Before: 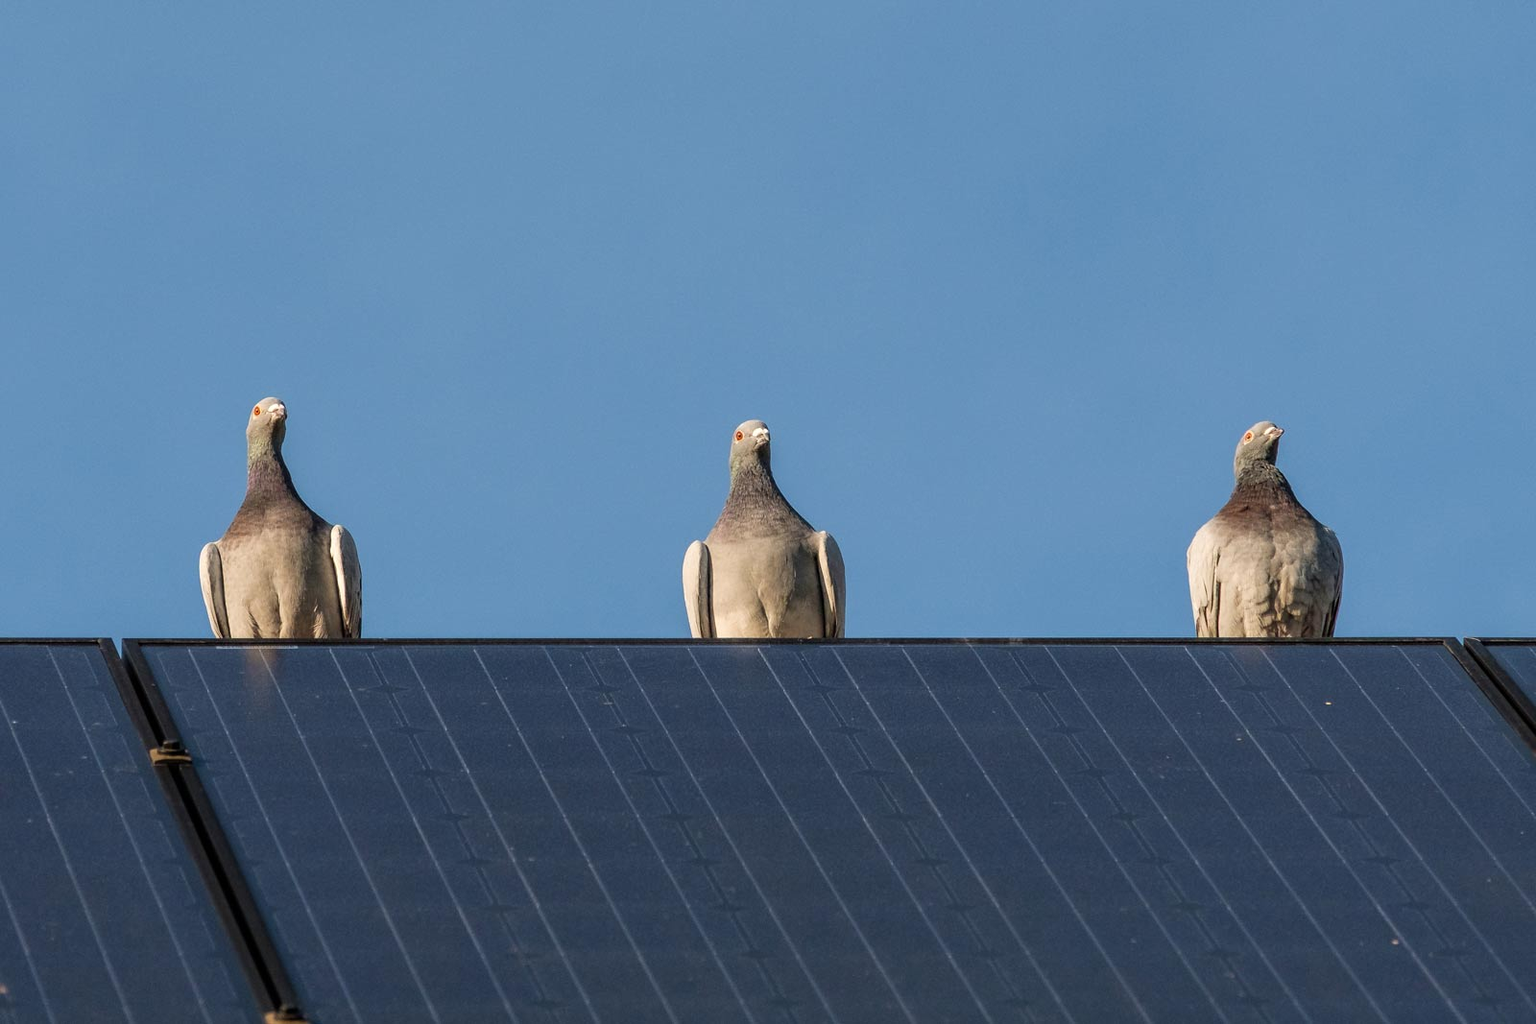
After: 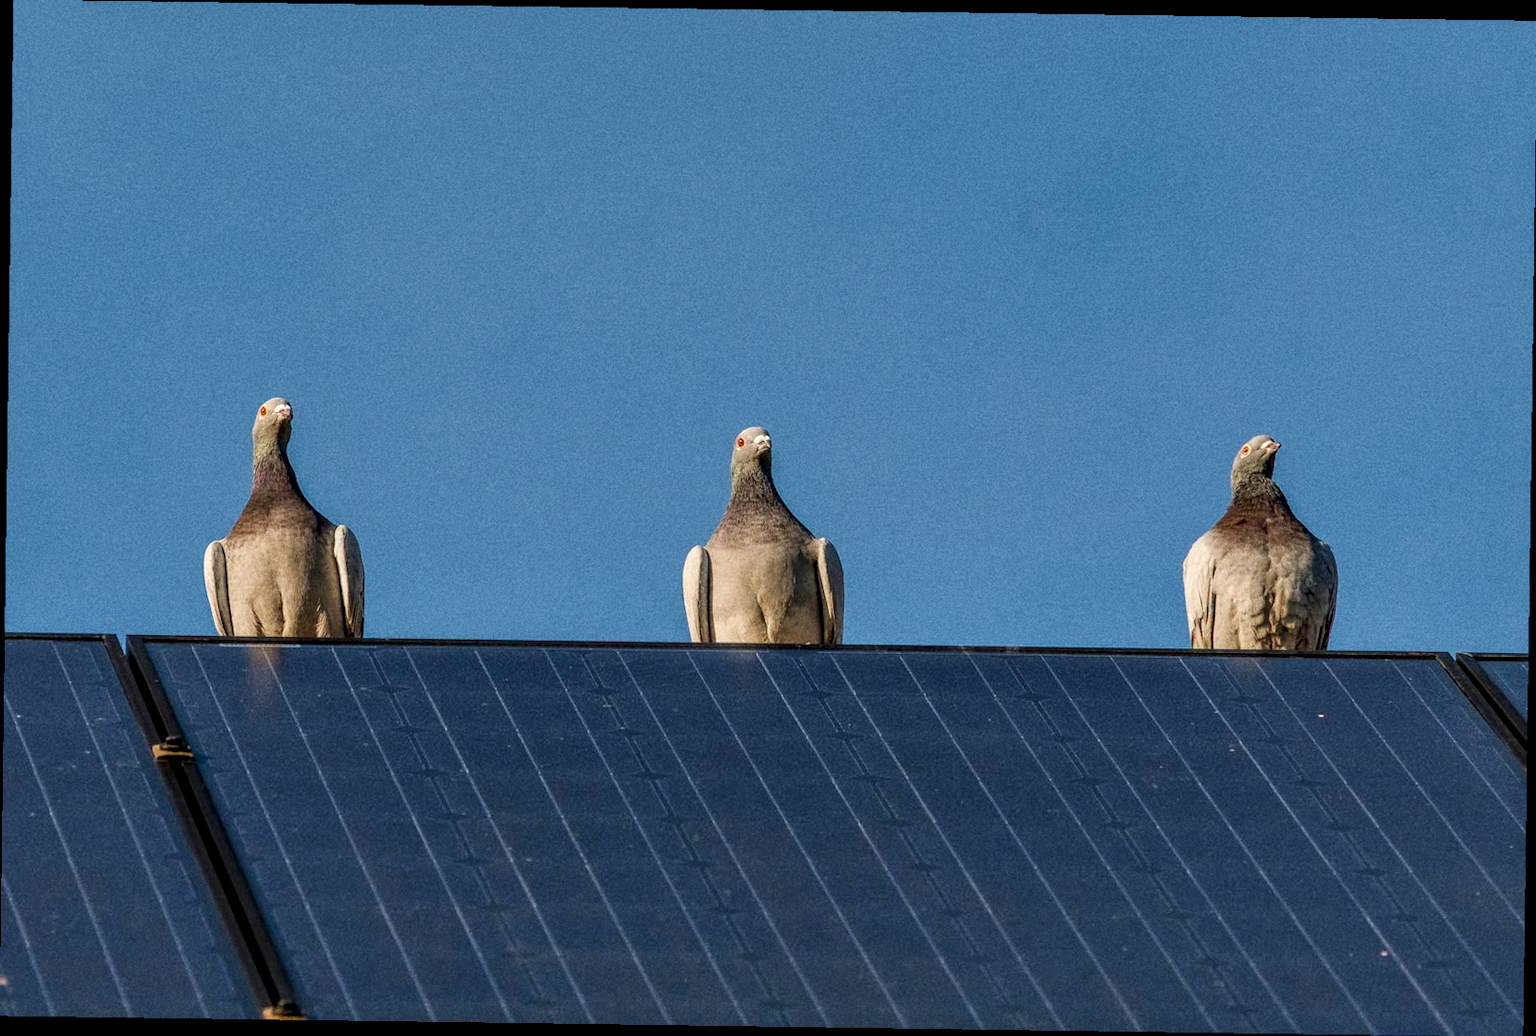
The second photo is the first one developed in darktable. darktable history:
grain: coarseness 22.88 ISO
exposure: exposure -0.177 EV, compensate highlight preservation false
color balance rgb: shadows lift › luminance -20%, power › hue 72.24°, highlights gain › luminance 15%, global offset › hue 171.6°, perceptual saturation grading › global saturation 14.09%, perceptual saturation grading › highlights -25%, perceptual saturation grading › shadows 25%, global vibrance 25%, contrast 10%
local contrast: highlights 61%, detail 143%, midtone range 0.428
rotate and perspective: rotation 0.8°, automatic cropping off
tone equalizer: -8 EV 0.25 EV, -7 EV 0.417 EV, -6 EV 0.417 EV, -5 EV 0.25 EV, -3 EV -0.25 EV, -2 EV -0.417 EV, -1 EV -0.417 EV, +0 EV -0.25 EV, edges refinement/feathering 500, mask exposure compensation -1.57 EV, preserve details guided filter
